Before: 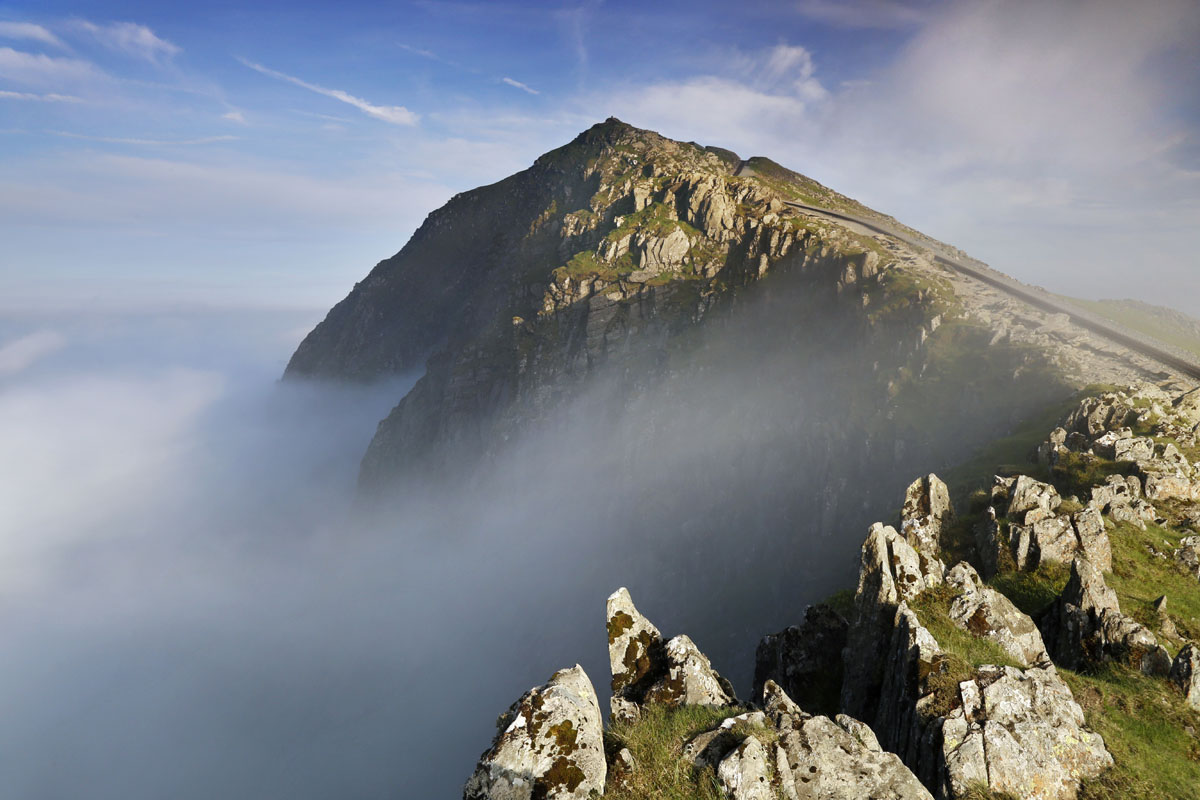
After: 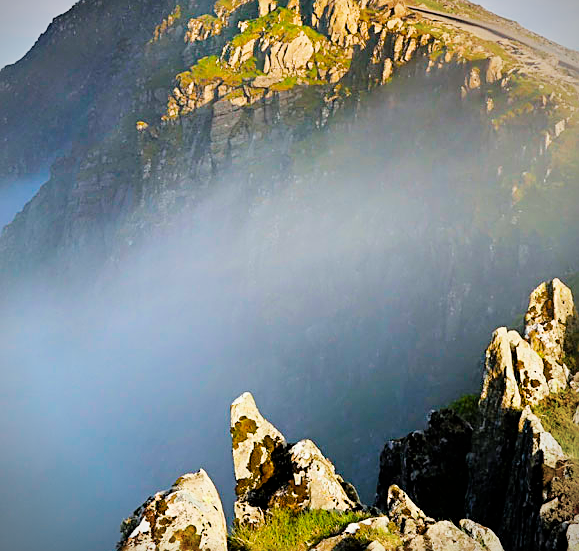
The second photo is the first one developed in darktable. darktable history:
exposure: black level correction 0, exposure 1.2 EV, compensate highlight preservation false
crop: left 31.374%, top 24.422%, right 20.31%, bottom 6.612%
sharpen: on, module defaults
filmic rgb: black relative exposure -7.76 EV, white relative exposure 4.42 EV, hardness 3.76, latitude 38.67%, contrast 0.967, highlights saturation mix 9.6%, shadows ↔ highlights balance 4.25%
vignetting: fall-off start 92.61%, unbound false
tone equalizer: edges refinement/feathering 500, mask exposure compensation -1.57 EV, preserve details no
color balance rgb: perceptual saturation grading › global saturation 25.543%, global vibrance 41.023%
